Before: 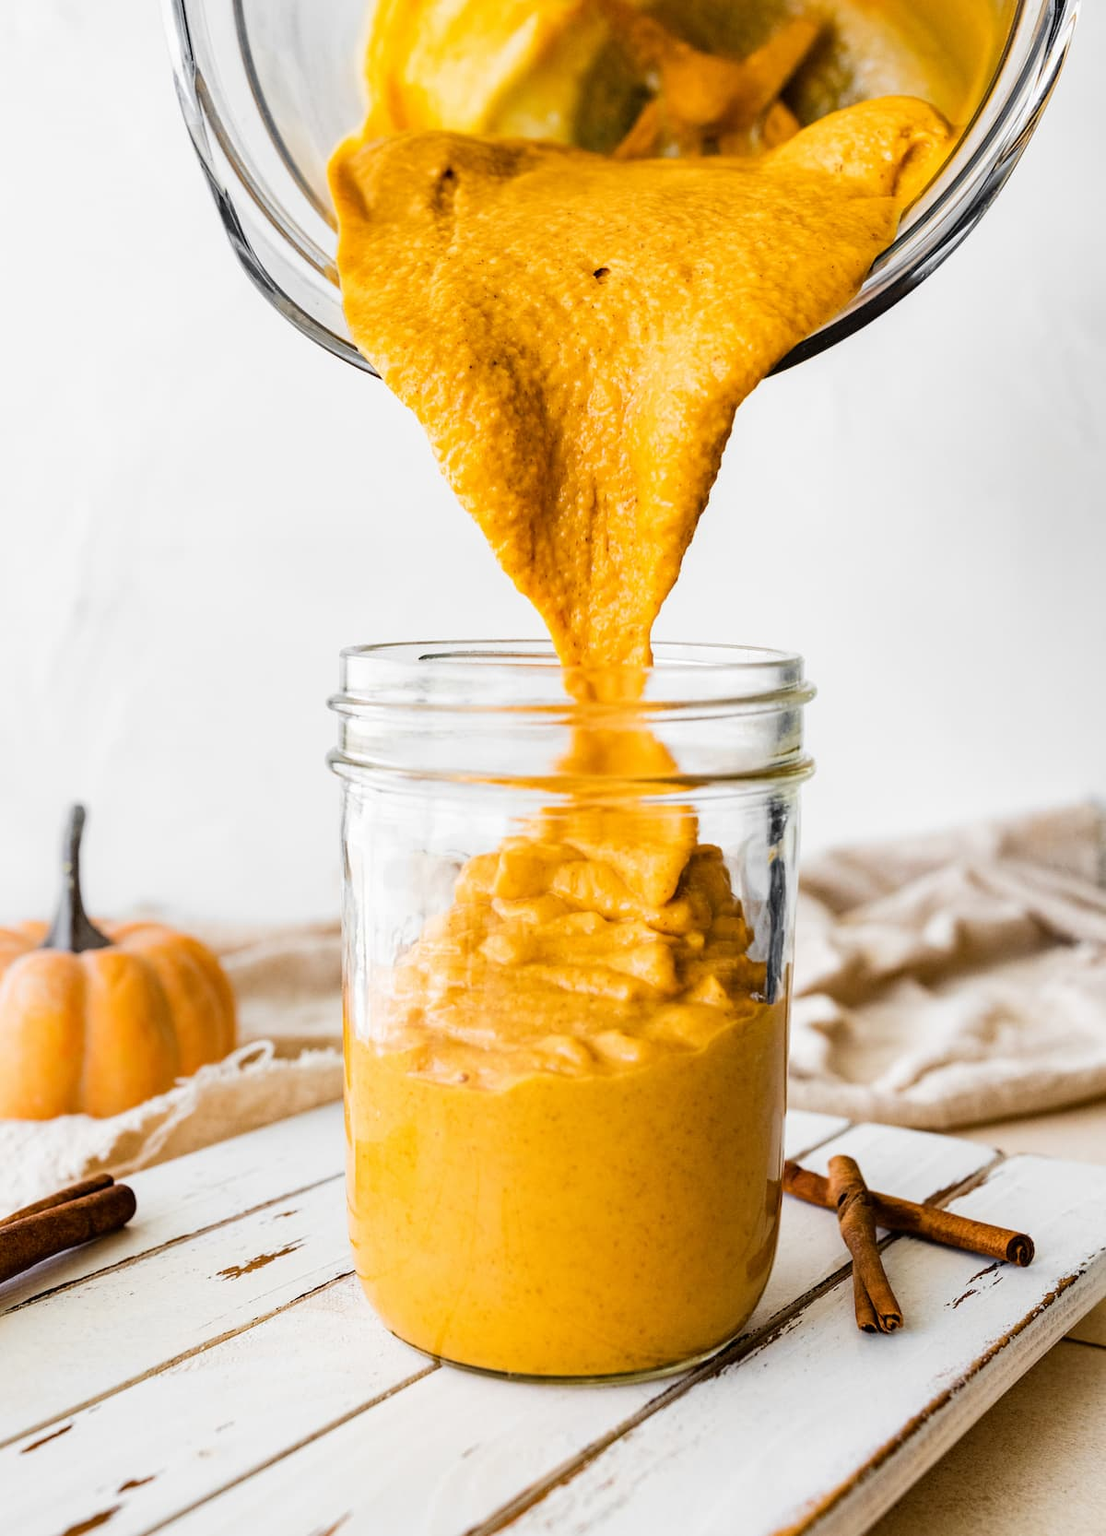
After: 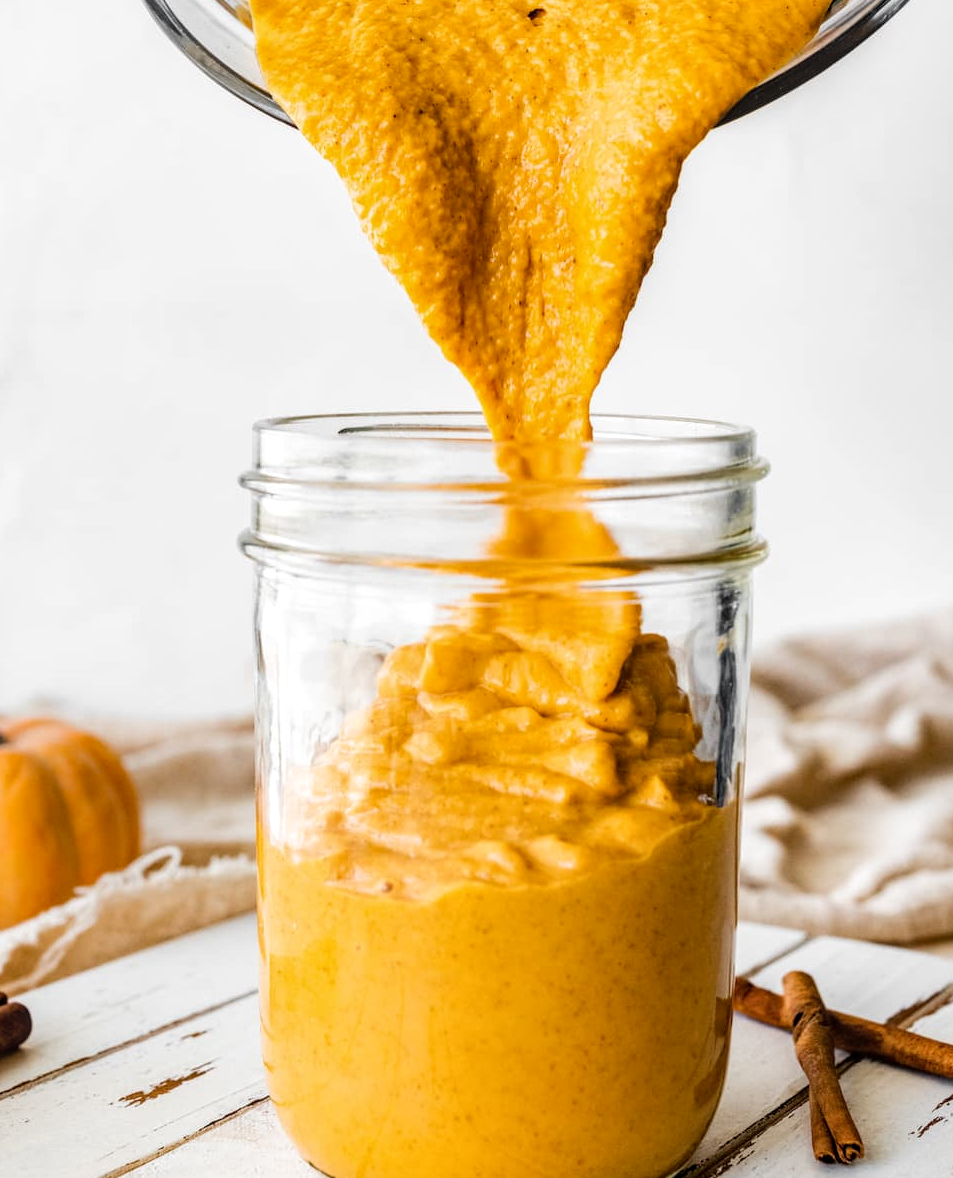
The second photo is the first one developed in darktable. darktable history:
local contrast: on, module defaults
crop: left 9.712%, top 16.928%, right 10.845%, bottom 12.332%
